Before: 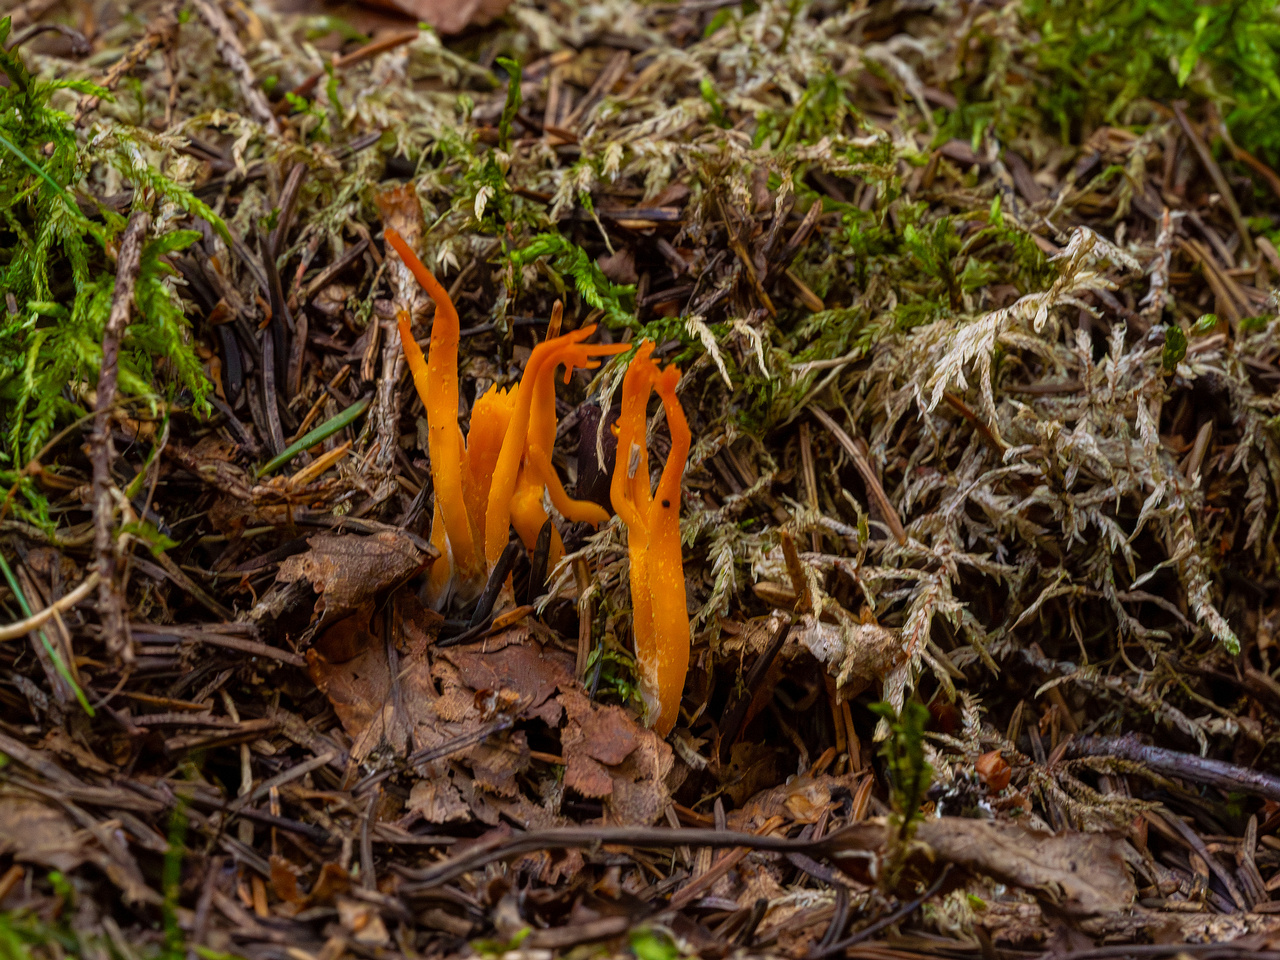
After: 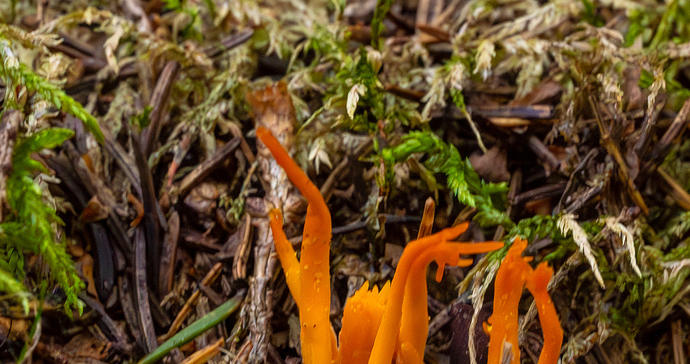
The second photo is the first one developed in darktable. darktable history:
exposure: exposure 0.2 EV, compensate highlight preservation false
crop: left 10.056%, top 10.652%, right 35.962%, bottom 51.376%
